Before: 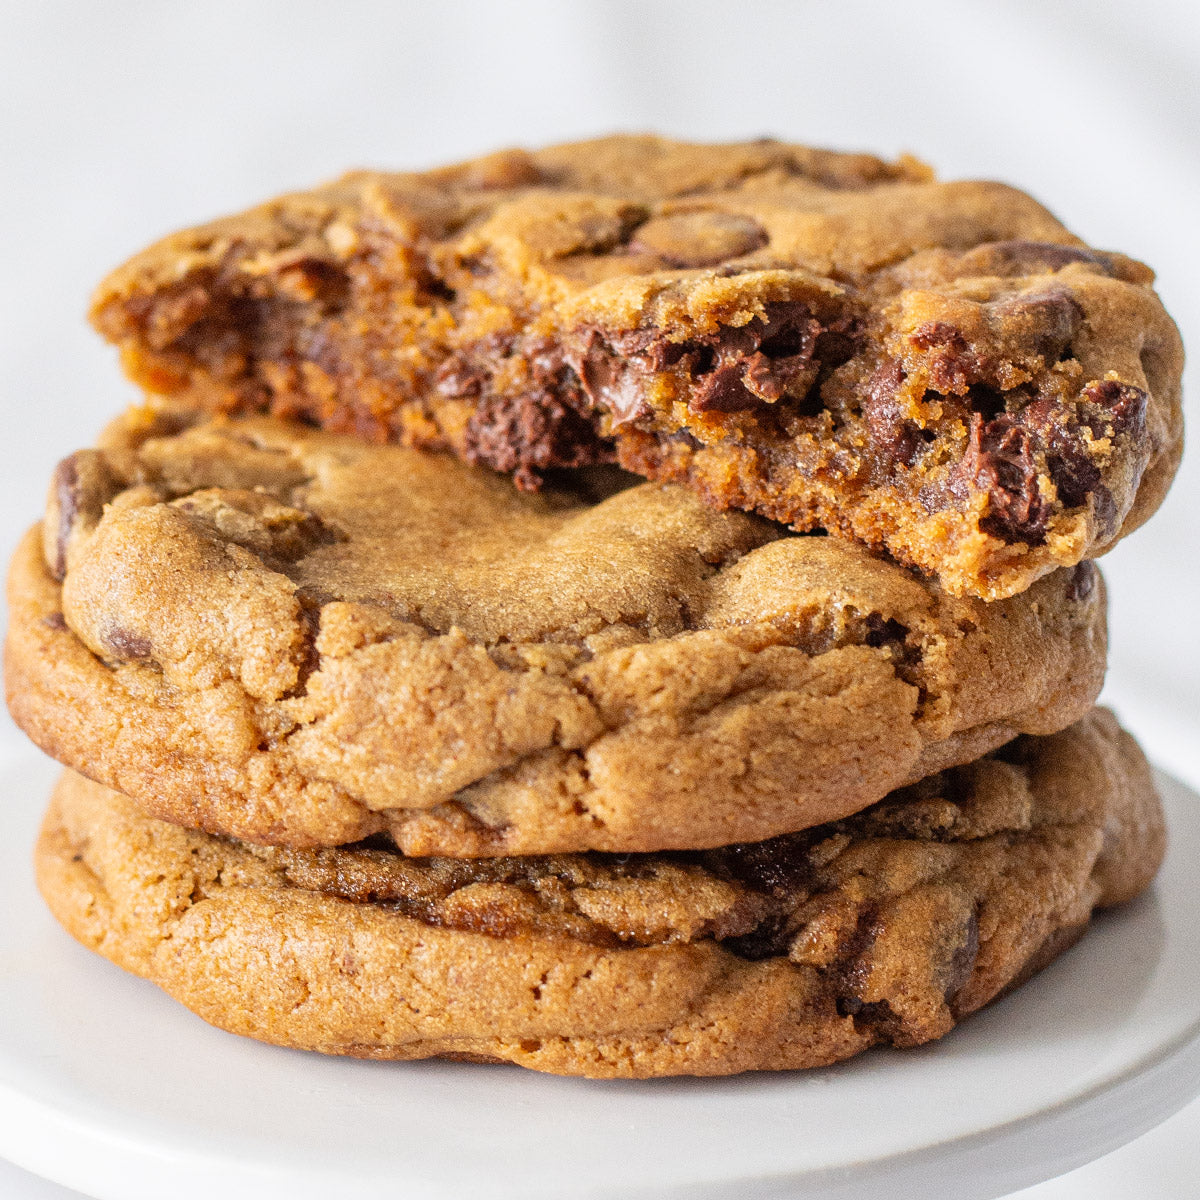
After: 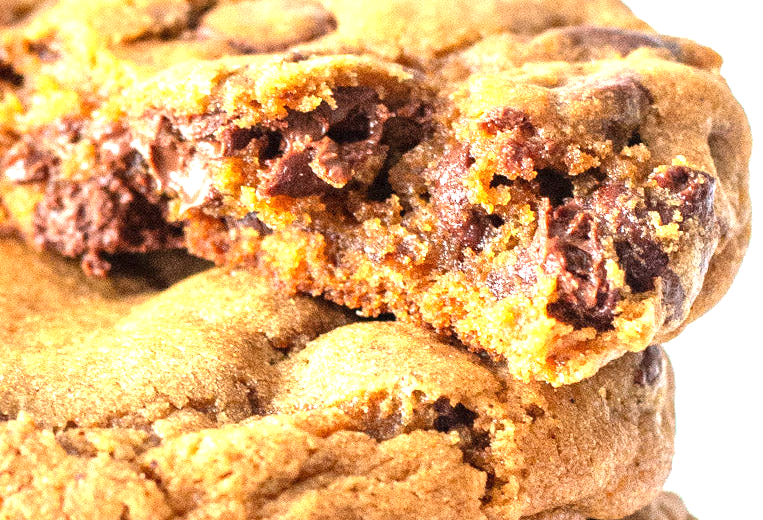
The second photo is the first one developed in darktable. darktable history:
crop: left 36.047%, top 17.993%, right 0.307%, bottom 38.609%
exposure: exposure 1.234 EV, compensate highlight preservation false
